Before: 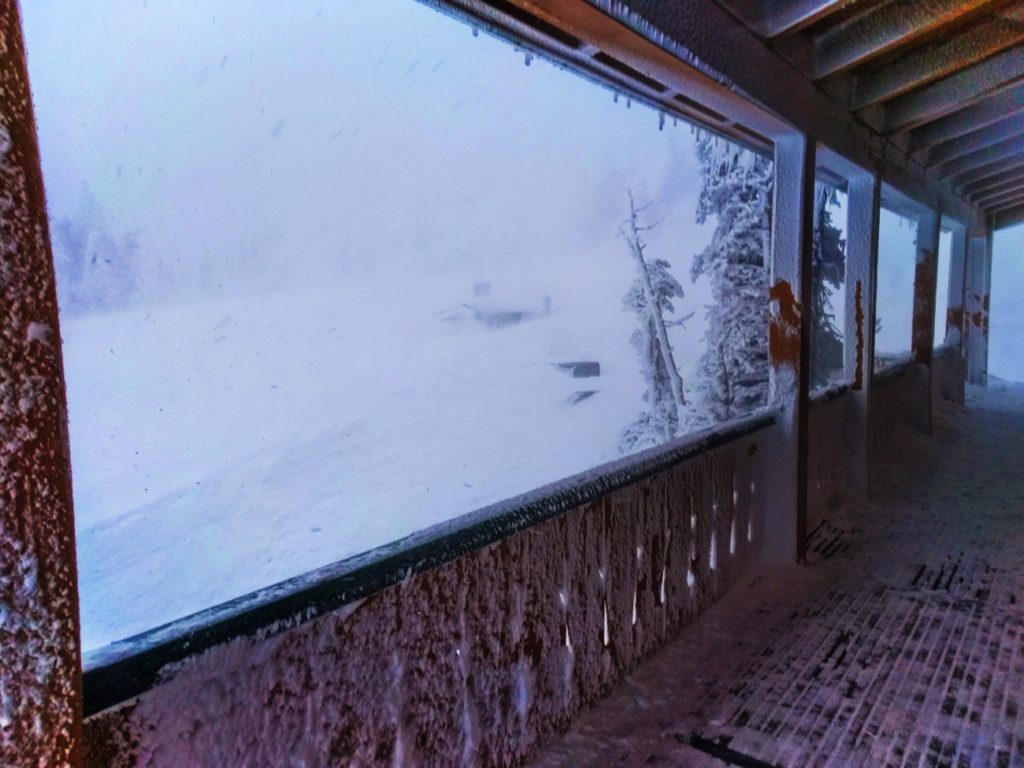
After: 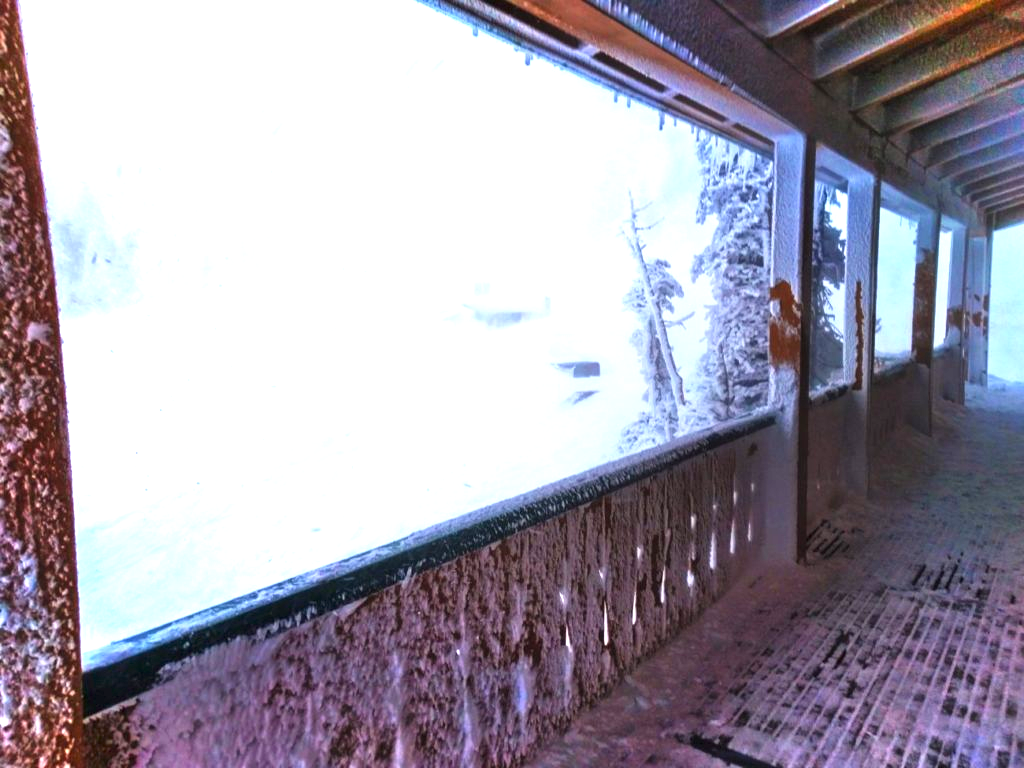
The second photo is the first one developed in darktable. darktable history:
rotate and perspective: automatic cropping off
exposure: black level correction 0, exposure 1.4 EV, compensate highlight preservation false
